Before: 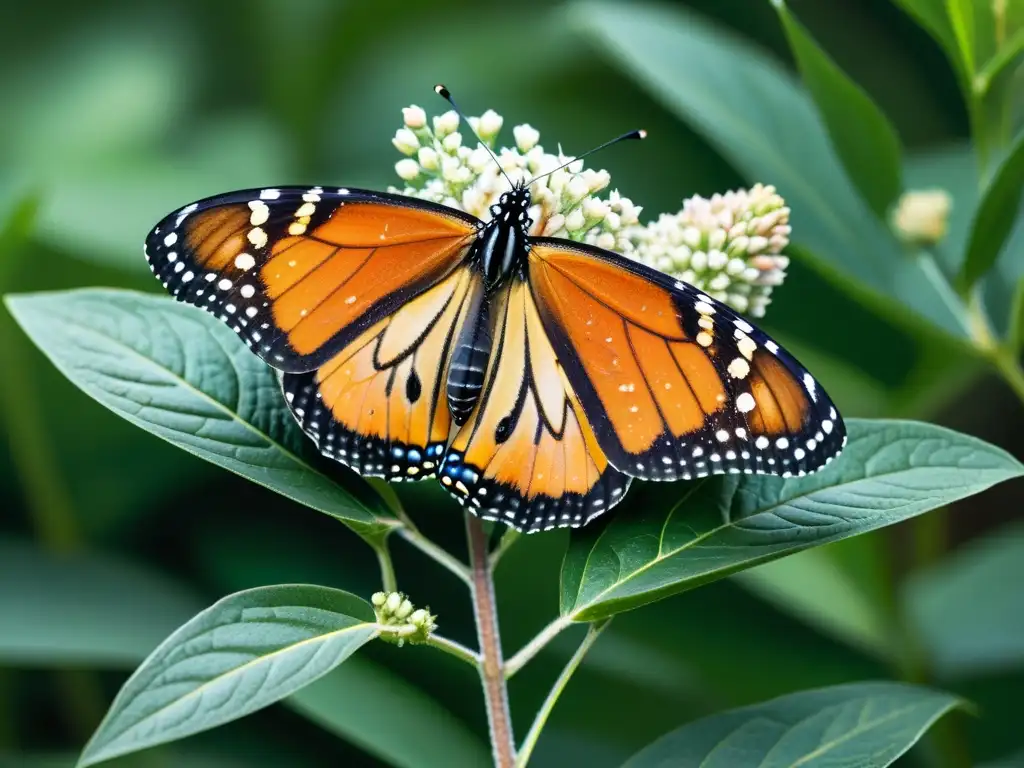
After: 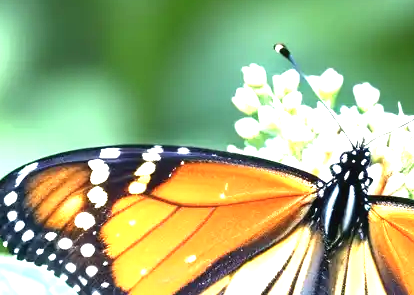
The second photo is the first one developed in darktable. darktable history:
contrast brightness saturation: contrast -0.067, brightness -0.041, saturation -0.111
tone equalizer: on, module defaults
crop: left 15.637%, top 5.426%, right 43.86%, bottom 56.117%
exposure: black level correction 0, exposure 1.709 EV, compensate exposure bias true, compensate highlight preservation false
